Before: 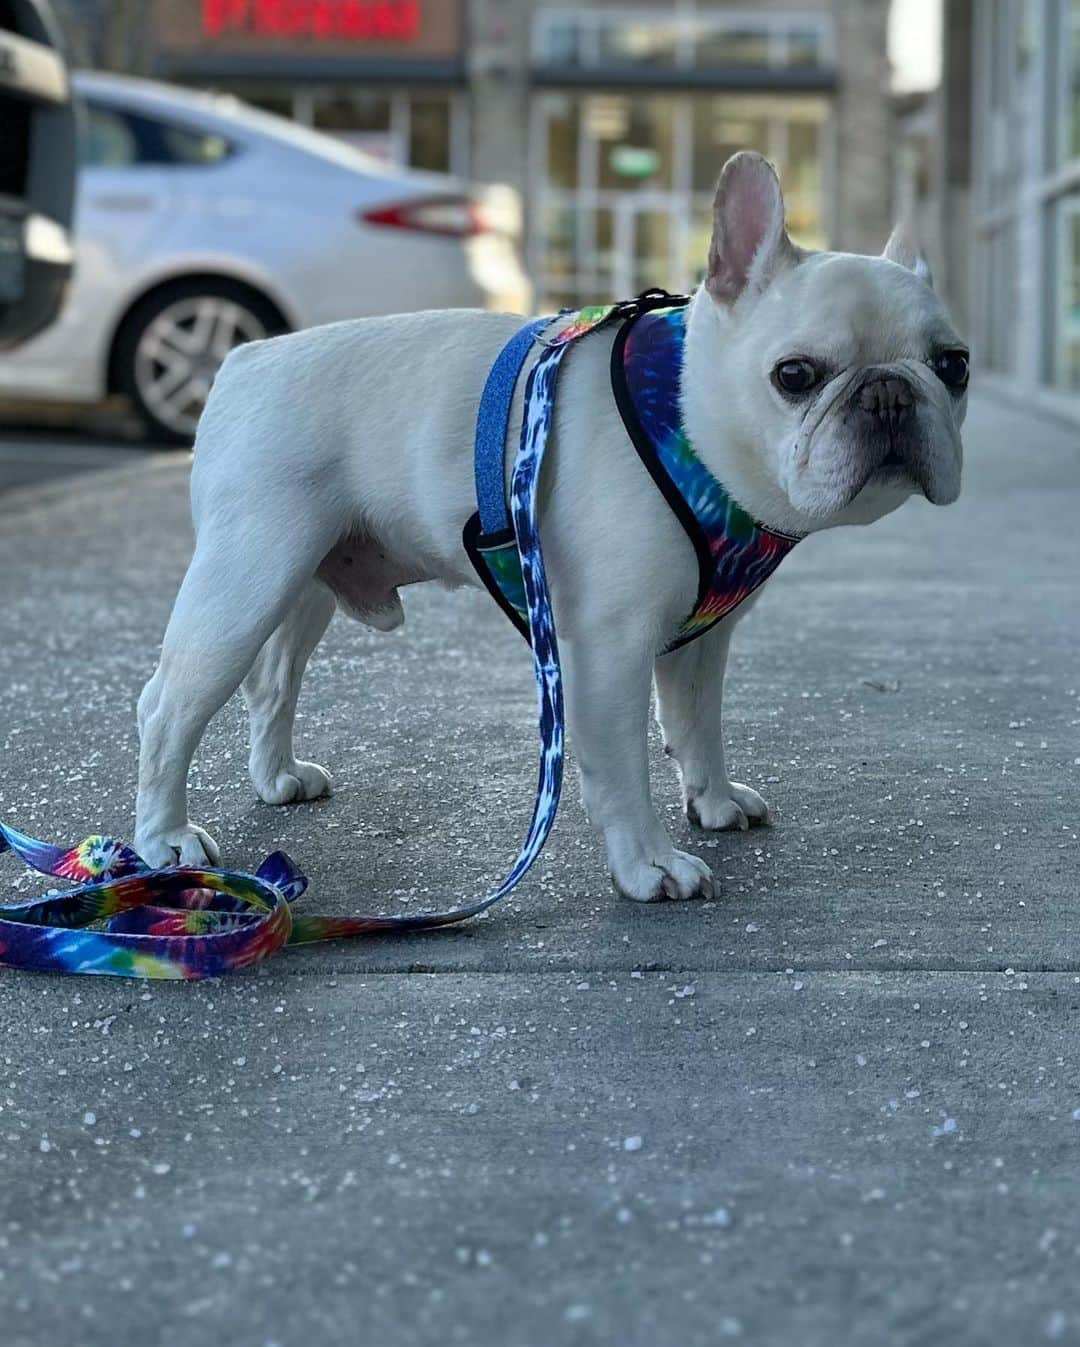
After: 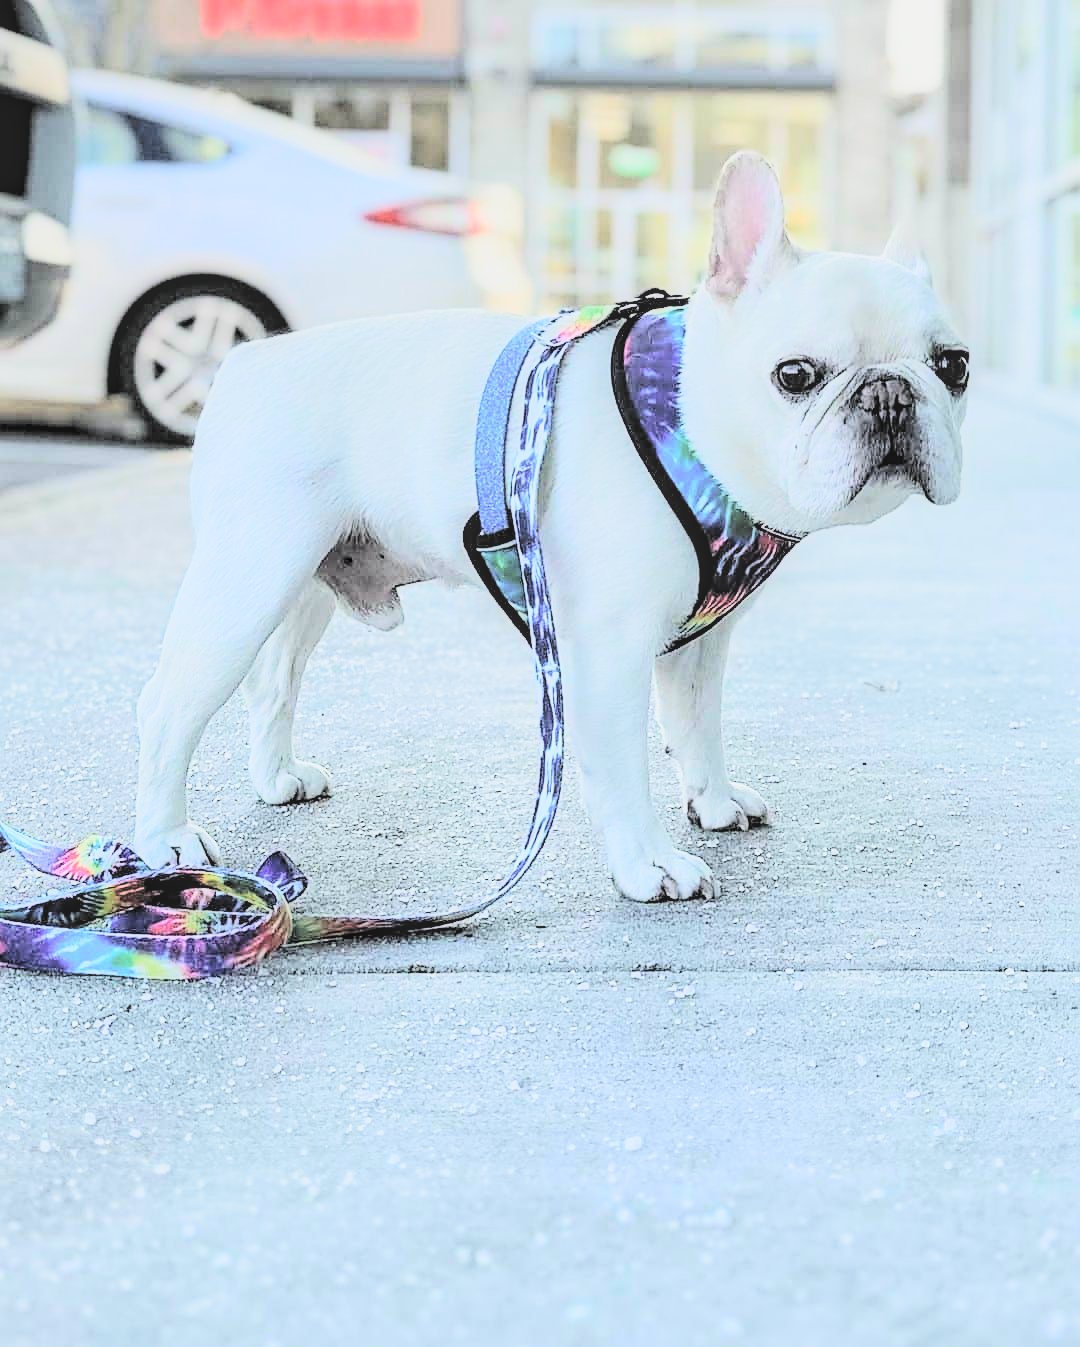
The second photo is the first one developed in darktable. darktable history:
sharpen: on, module defaults
contrast brightness saturation: brightness 0.99
local contrast: on, module defaults
exposure: black level correction 0, exposure 0.693 EV, compensate highlight preservation false
tone curve: curves: ch0 [(0, 0.022) (0.114, 0.088) (0.282, 0.316) (0.446, 0.511) (0.613, 0.693) (0.786, 0.843) (0.999, 0.949)]; ch1 [(0, 0) (0.395, 0.343) (0.463, 0.427) (0.486, 0.474) (0.503, 0.5) (0.535, 0.522) (0.555, 0.566) (0.594, 0.614) (0.755, 0.793) (1, 1)]; ch2 [(0, 0) (0.369, 0.388) (0.449, 0.431) (0.501, 0.5) (0.528, 0.517) (0.561, 0.59) (0.612, 0.646) (0.697, 0.721) (1, 1)], color space Lab, linked channels, preserve colors none
filmic rgb: black relative exposure -5.09 EV, white relative exposure 4 EV, threshold 6 EV, hardness 2.88, contrast 1.392, highlights saturation mix -28.9%, contrast in shadows safe, enable highlight reconstruction true
